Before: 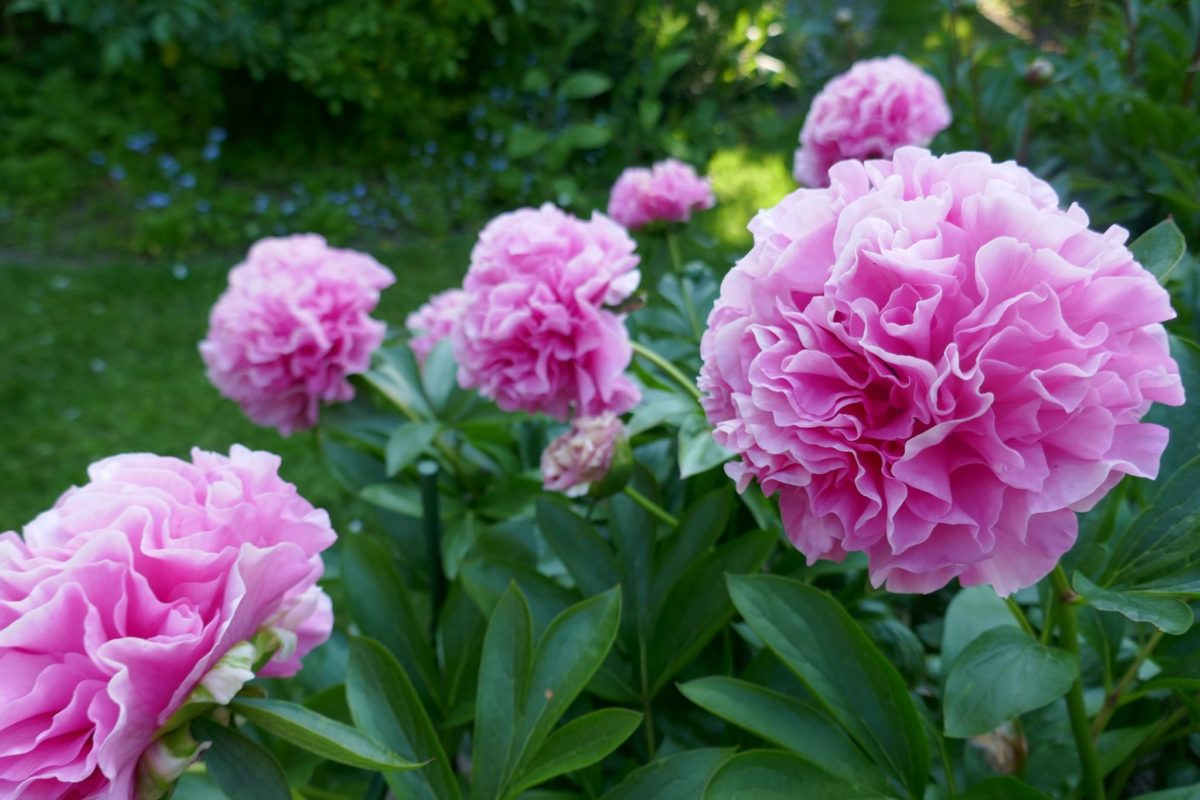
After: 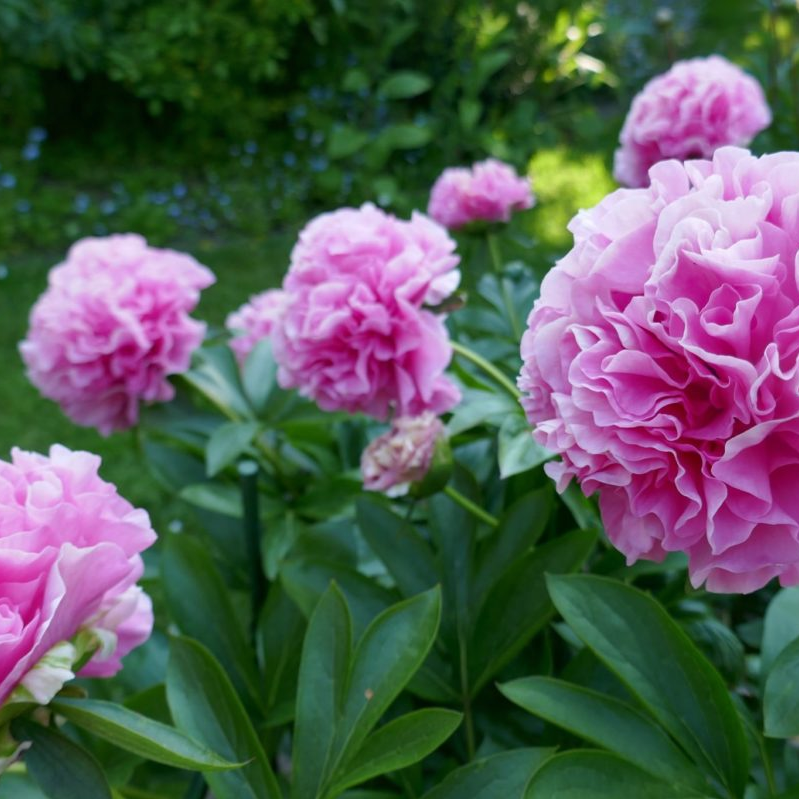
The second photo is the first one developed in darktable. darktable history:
crop and rotate: left 15.055%, right 18.278%
shadows and highlights: shadows 20.91, highlights -82.73, soften with gaussian
